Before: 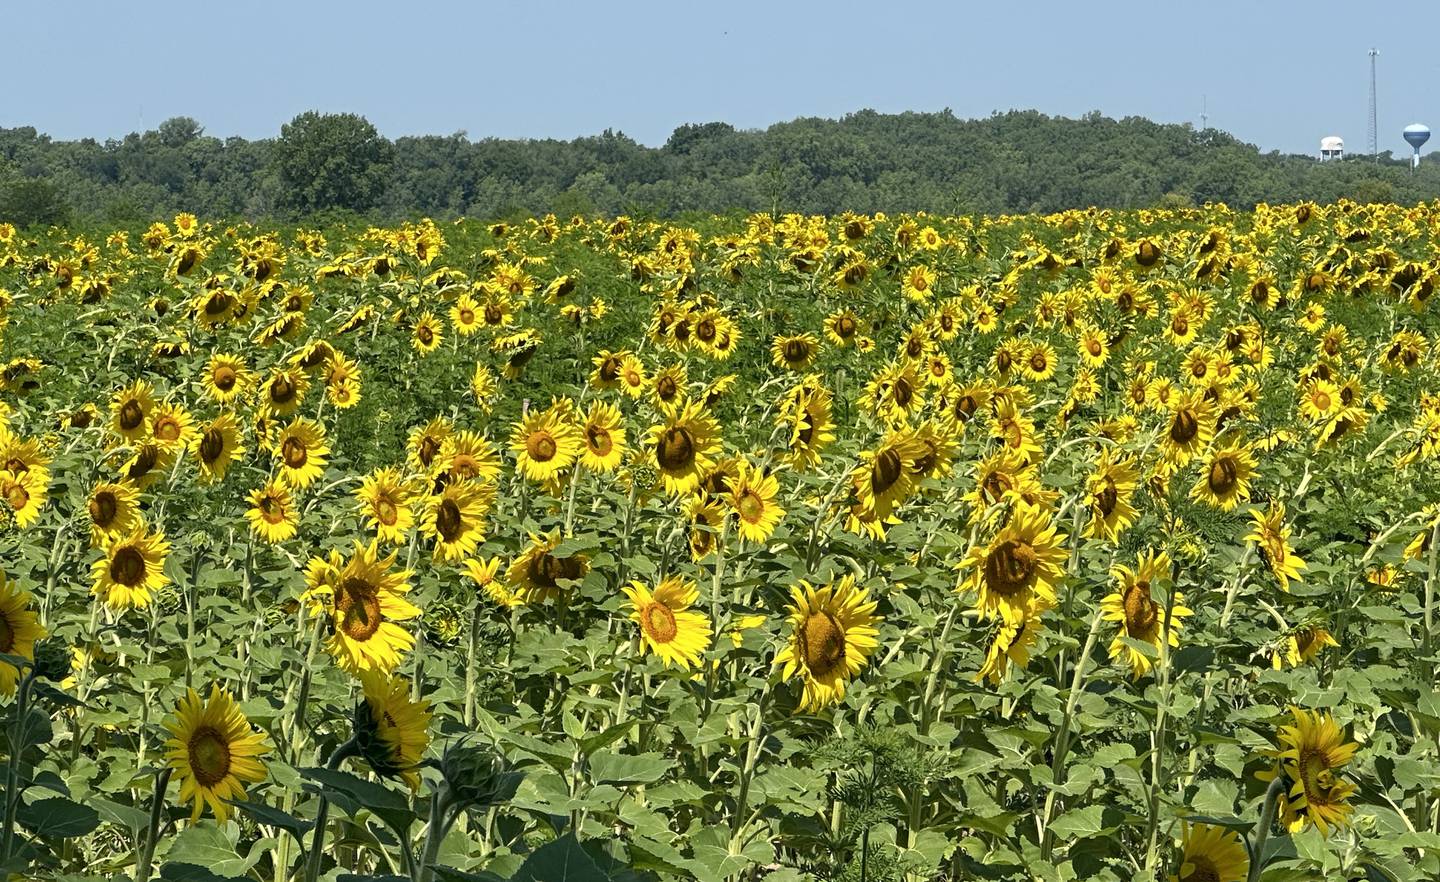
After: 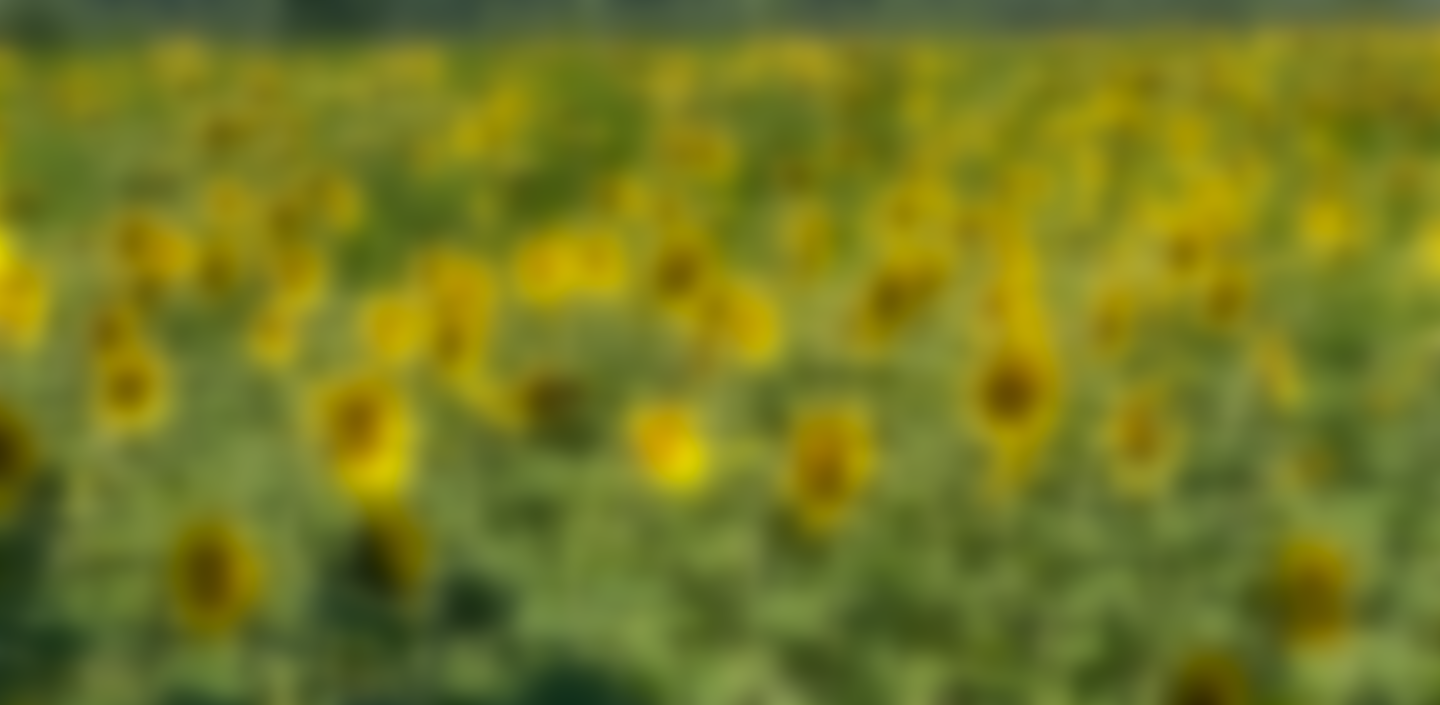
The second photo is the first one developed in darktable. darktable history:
local contrast: on, module defaults
lowpass: radius 16, unbound 0
crop and rotate: top 19.998%
